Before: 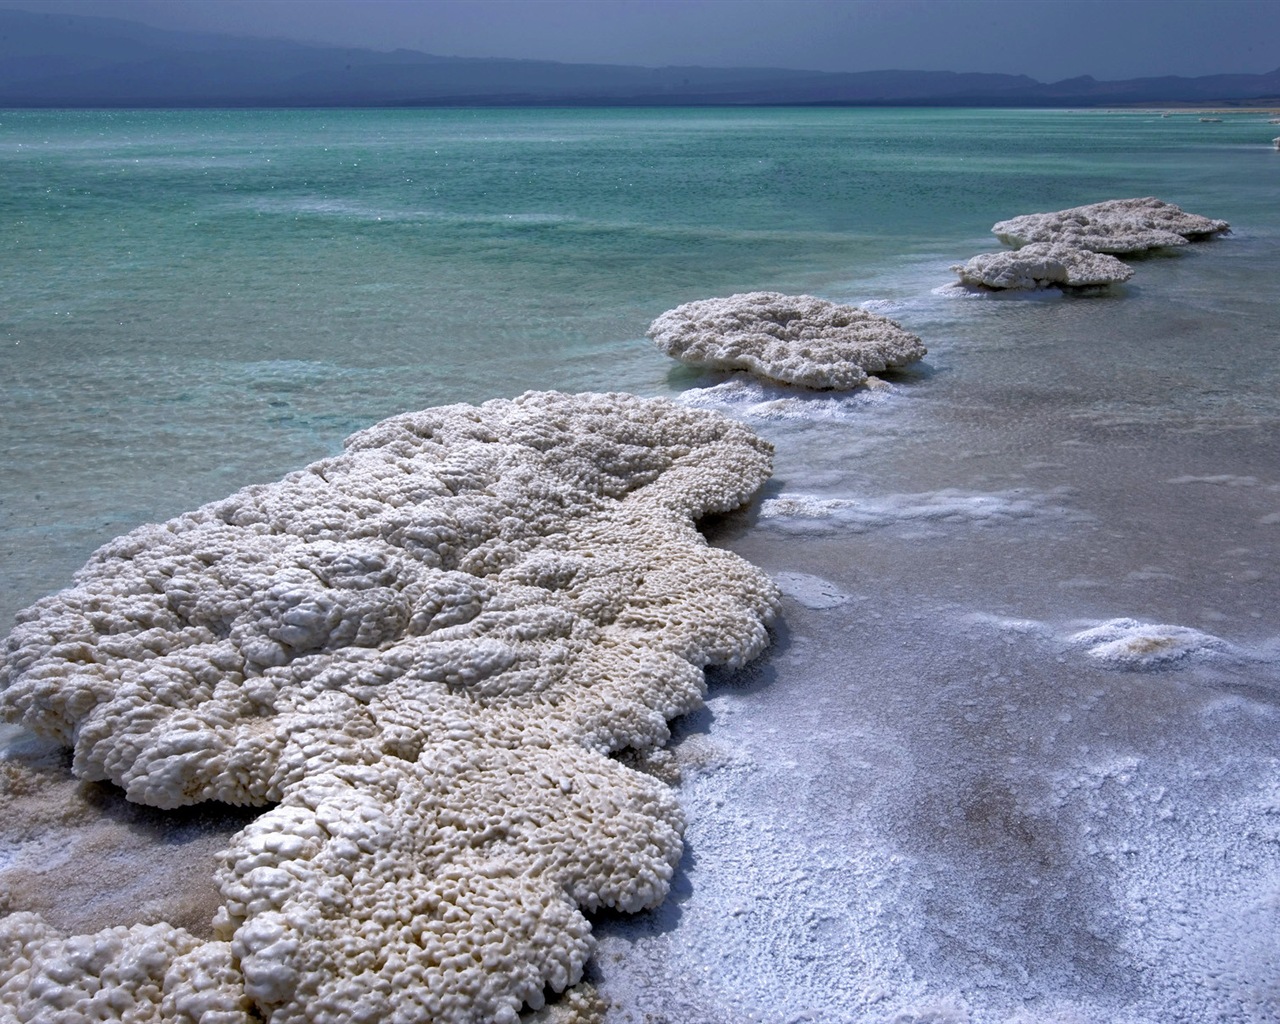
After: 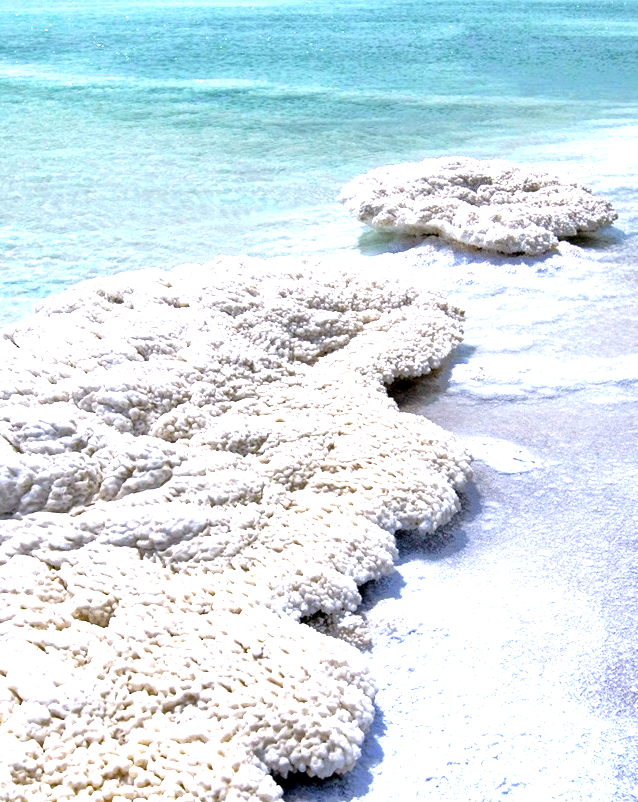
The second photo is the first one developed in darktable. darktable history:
crop and rotate: angle 0.02°, left 24.203%, top 13.214%, right 25.899%, bottom 8.409%
exposure: black level correction 0.001, exposure 1.832 EV, compensate highlight preservation false
